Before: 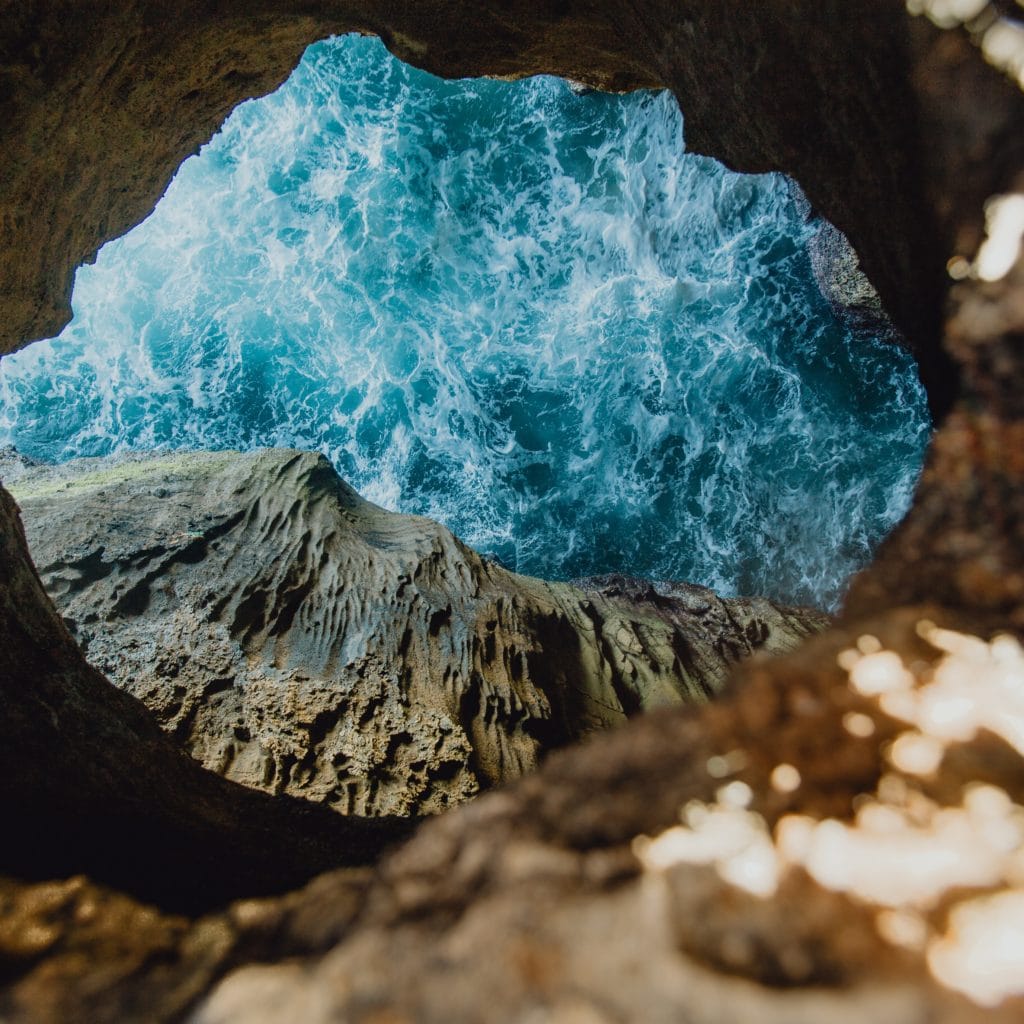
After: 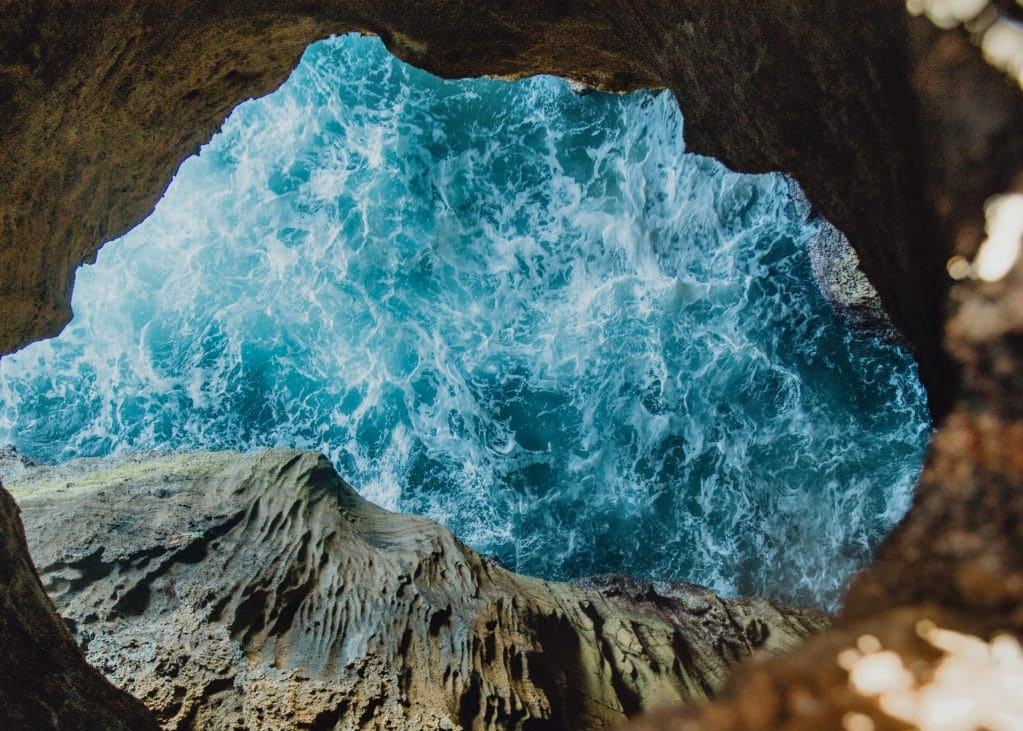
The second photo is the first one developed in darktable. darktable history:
crop: right 0%, bottom 28.526%
shadows and highlights: low approximation 0.01, soften with gaussian
